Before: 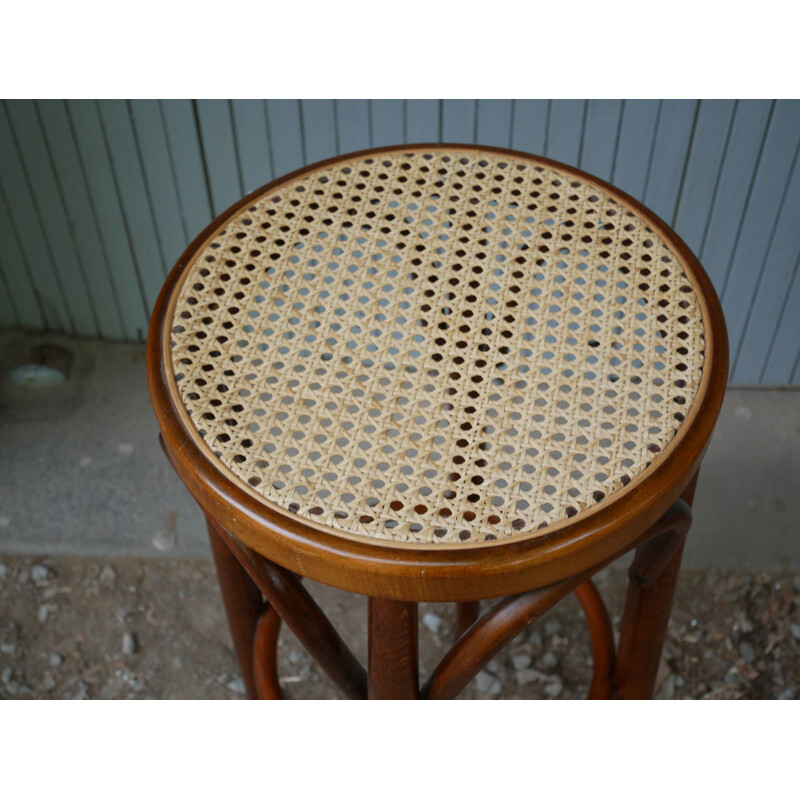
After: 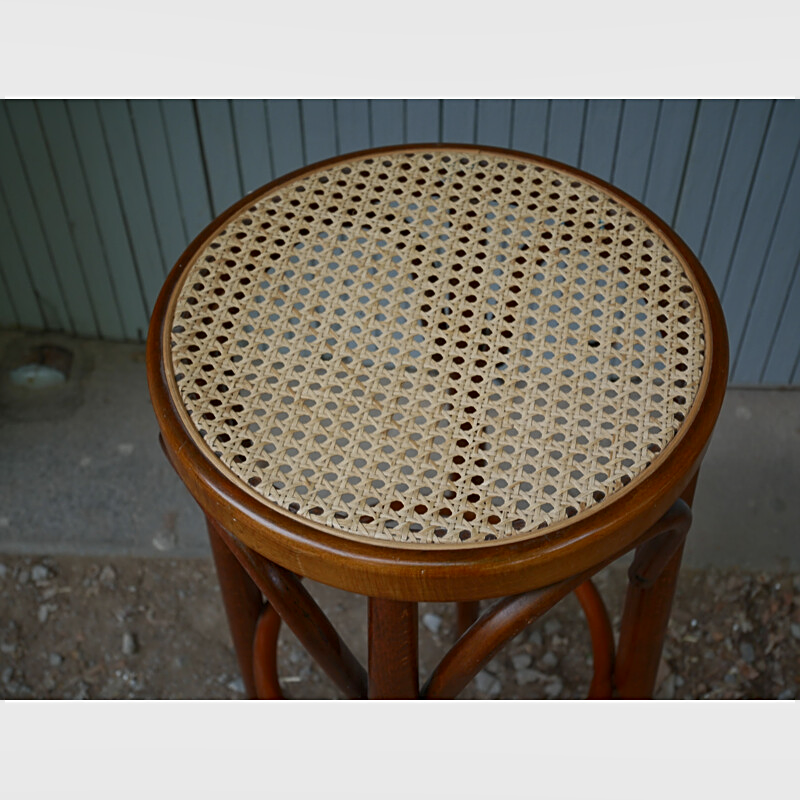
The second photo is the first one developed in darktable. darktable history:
shadows and highlights: radius 128.36, shadows 30.26, highlights -31.08, low approximation 0.01, soften with gaussian
tone equalizer: -8 EV 0.213 EV, -7 EV 0.411 EV, -6 EV 0.446 EV, -5 EV 0.215 EV, -3 EV -0.244 EV, -2 EV -0.441 EV, -1 EV -0.416 EV, +0 EV -0.252 EV
contrast brightness saturation: contrast 0.034, brightness -0.038
sharpen: amount 0.494
